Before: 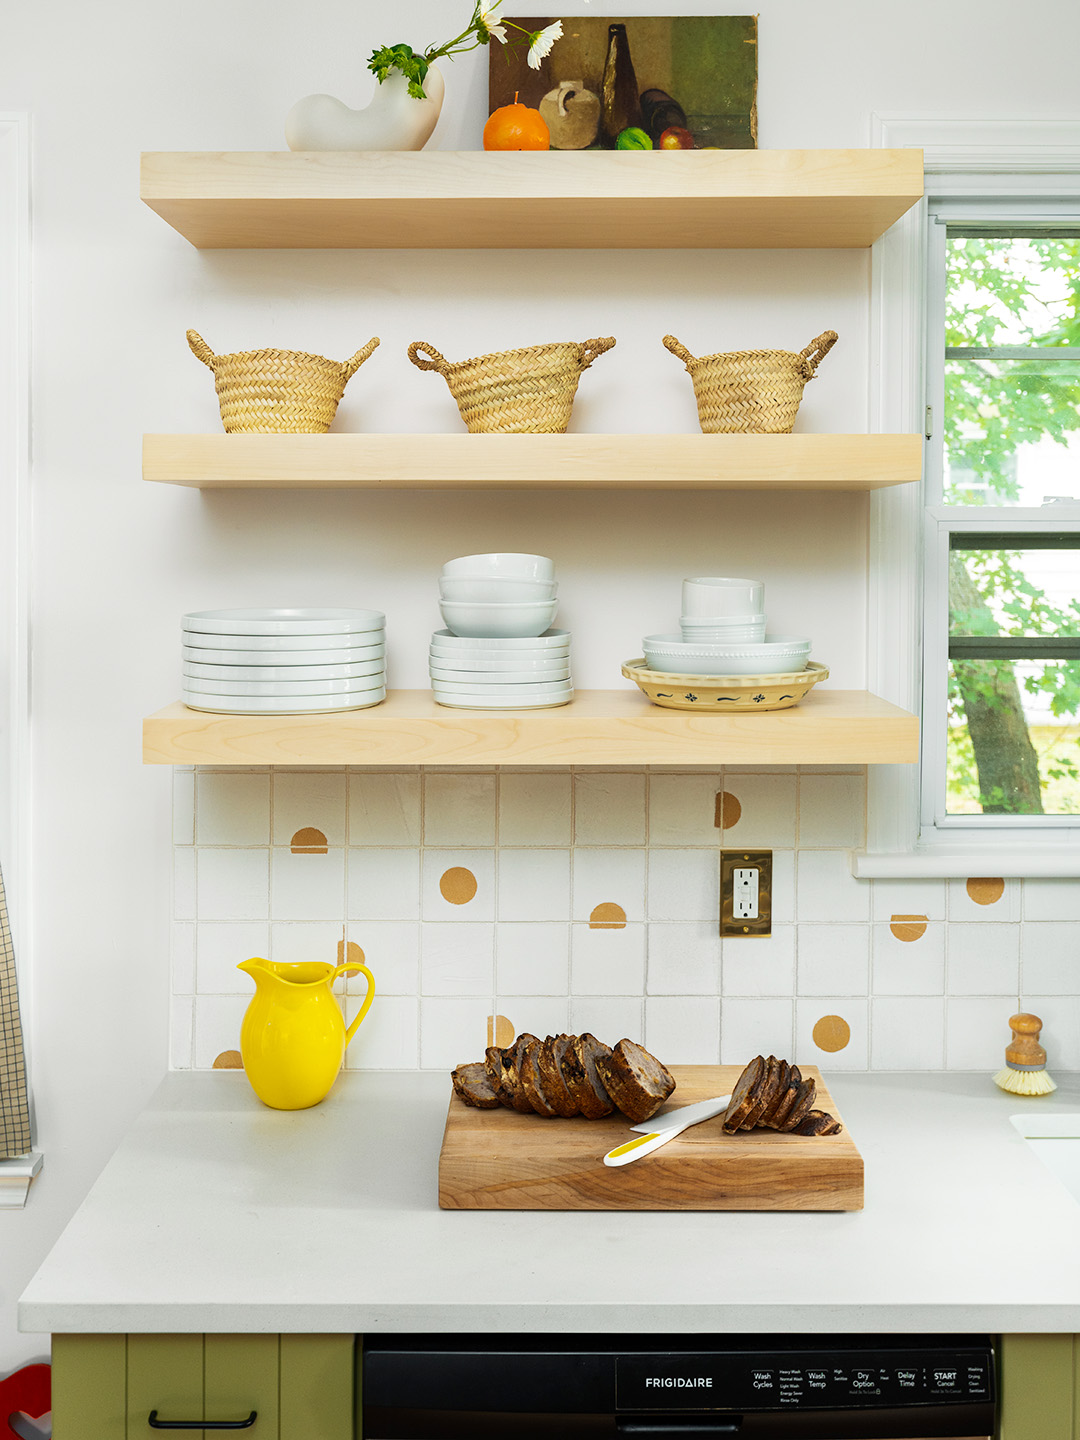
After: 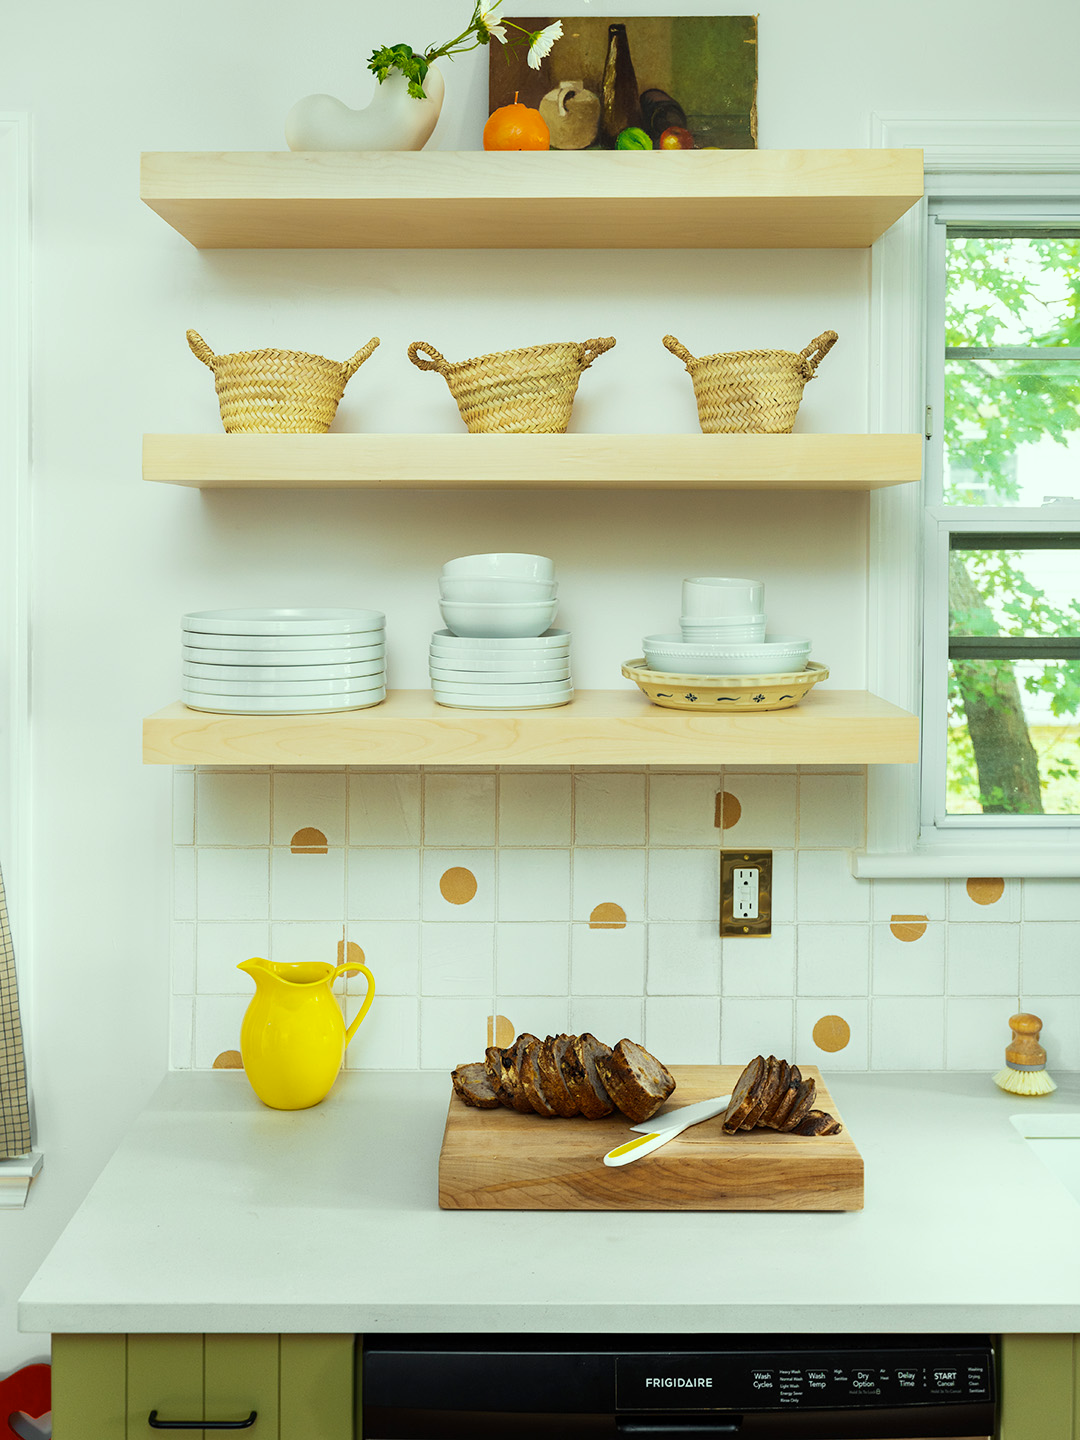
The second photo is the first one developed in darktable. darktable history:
color correction: highlights a* -8.43, highlights b* 3.61
